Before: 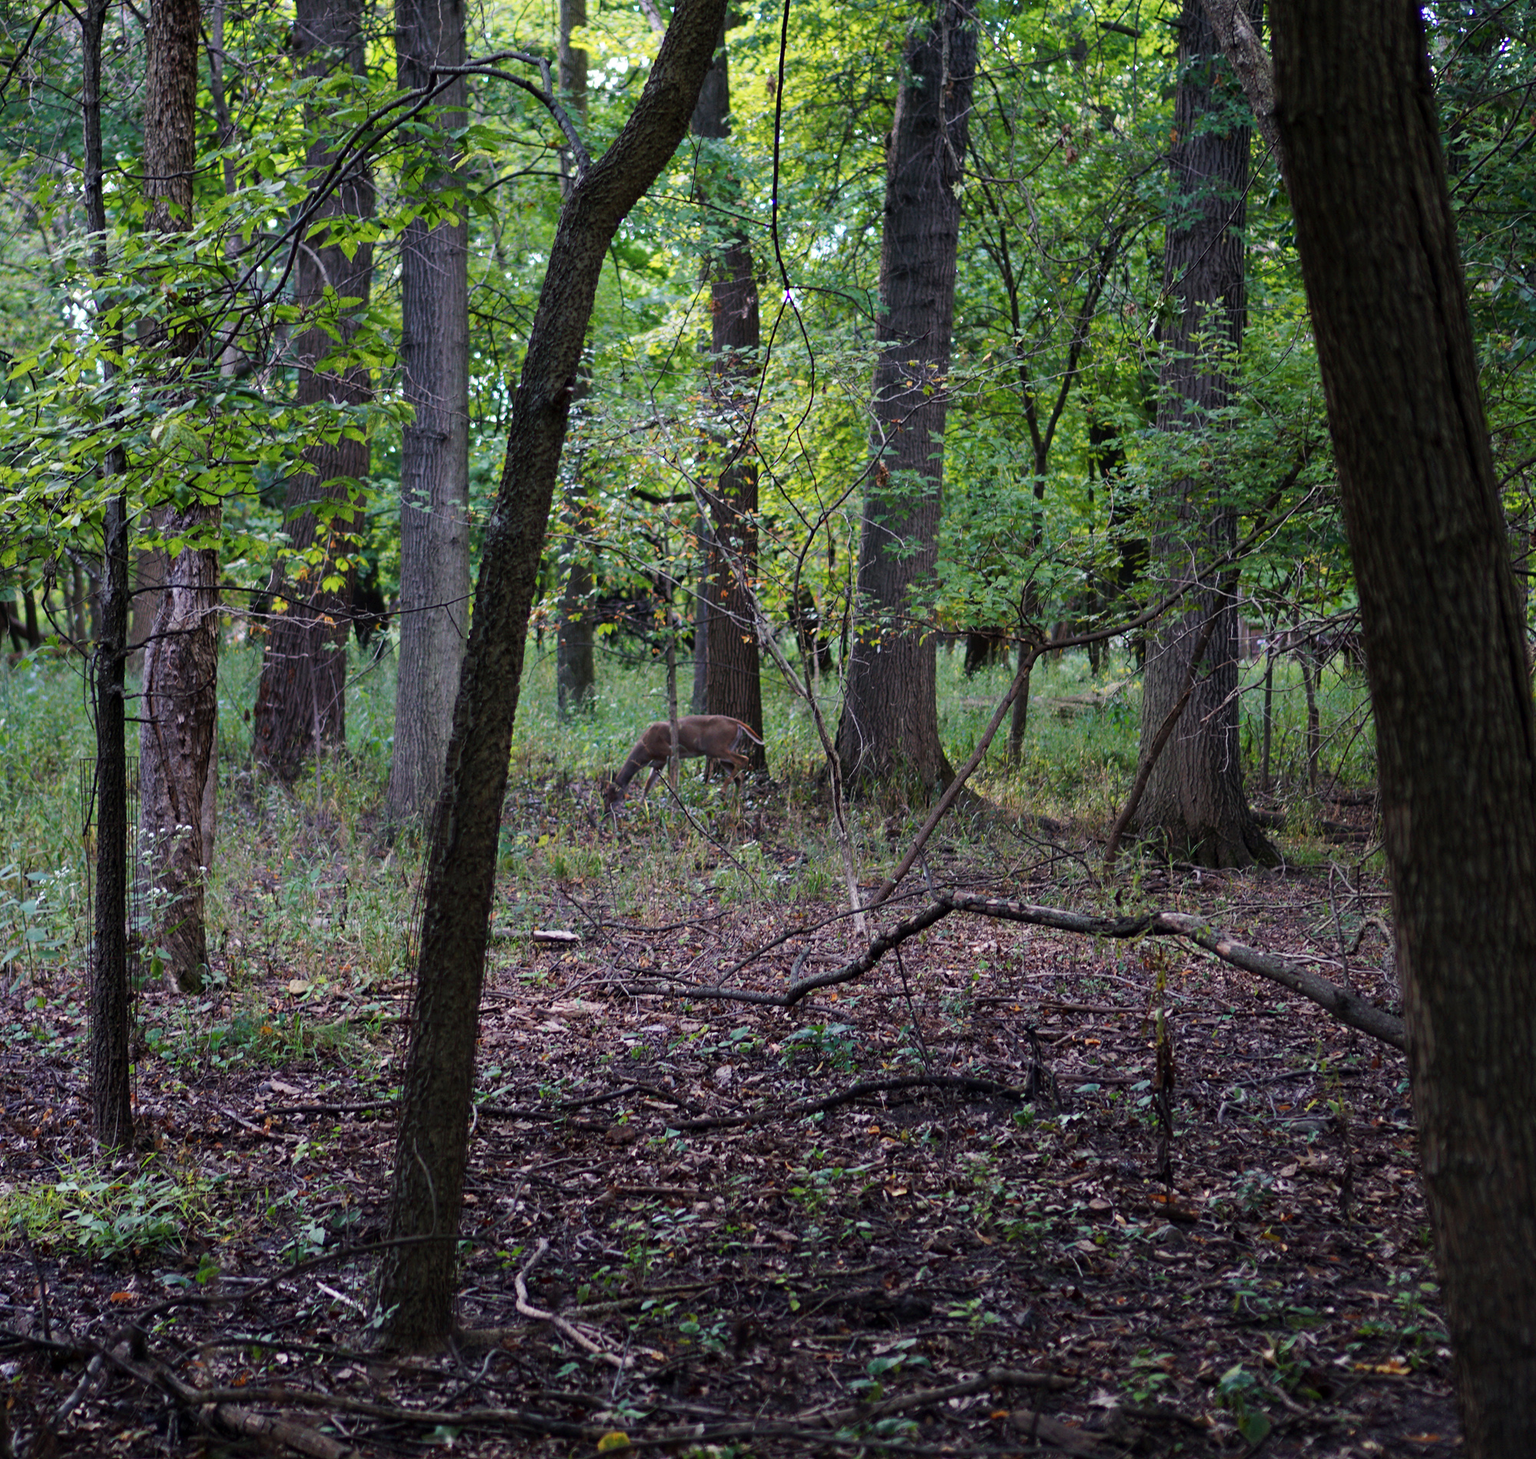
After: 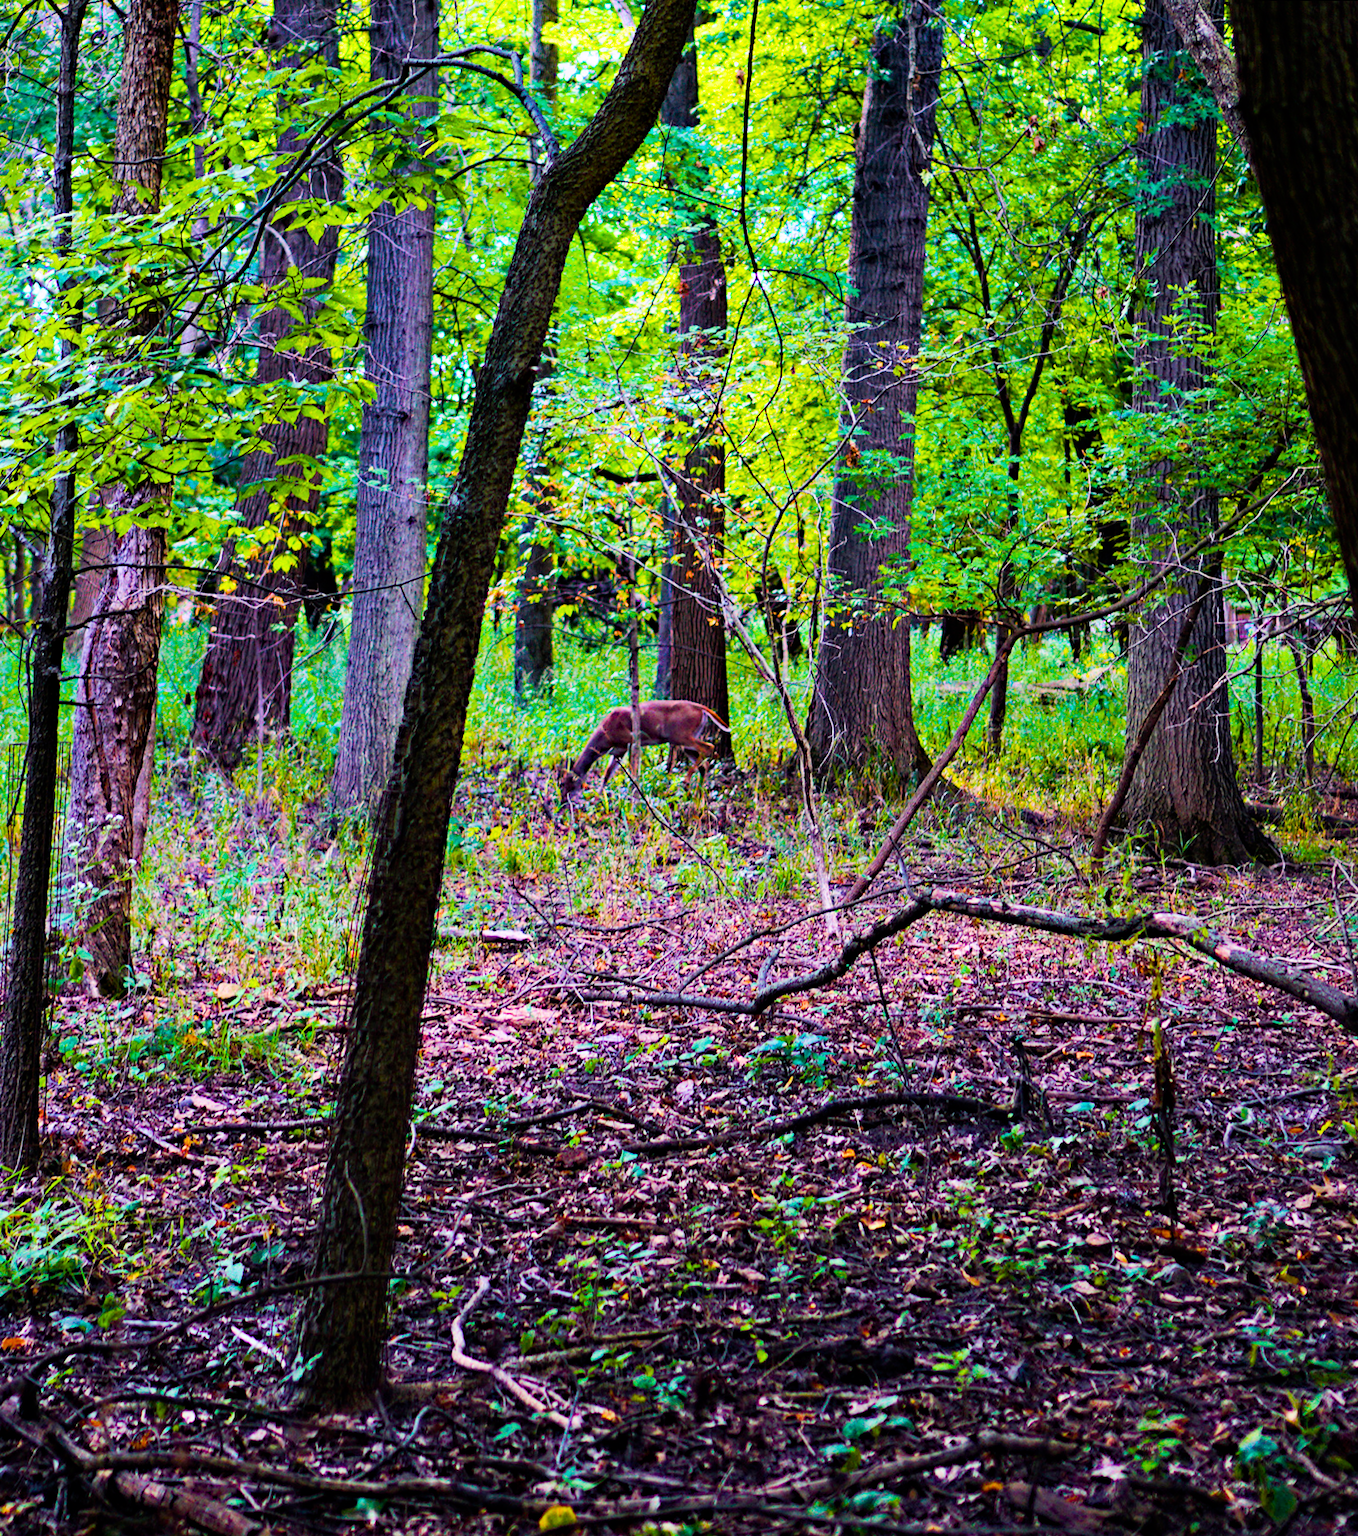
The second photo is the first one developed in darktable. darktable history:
crop and rotate: left 1.088%, right 8.807%
contrast brightness saturation: contrast 0.05
rotate and perspective: rotation 0.215°, lens shift (vertical) -0.139, crop left 0.069, crop right 0.939, crop top 0.002, crop bottom 0.996
color balance rgb: linear chroma grading › shadows -40%, linear chroma grading › highlights 40%, linear chroma grading › global chroma 45%, linear chroma grading › mid-tones -30%, perceptual saturation grading › global saturation 55%, perceptual saturation grading › highlights -50%, perceptual saturation grading › mid-tones 40%, perceptual saturation grading › shadows 30%, perceptual brilliance grading › global brilliance 20%, perceptual brilliance grading › shadows -40%, global vibrance 35%
haze removal: strength 0.42, compatibility mode true, adaptive false
exposure: black level correction 0, exposure 0.5 EV, compensate exposure bias true, compensate highlight preservation false
filmic rgb: black relative exposure -7.15 EV, white relative exposure 5.36 EV, hardness 3.02
